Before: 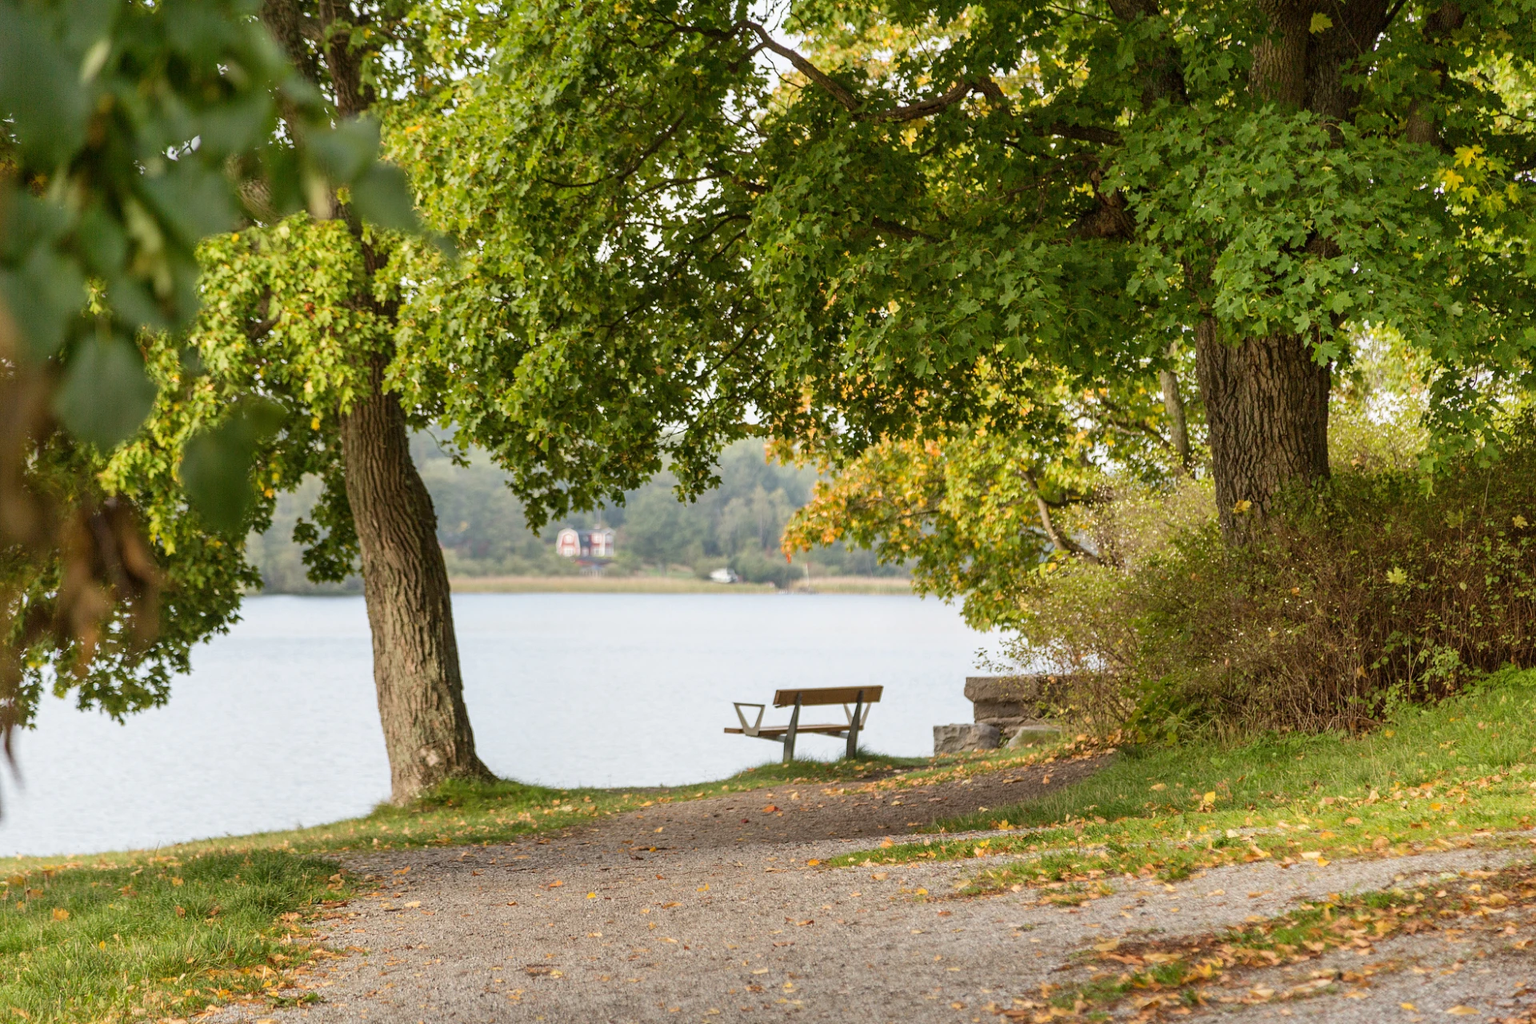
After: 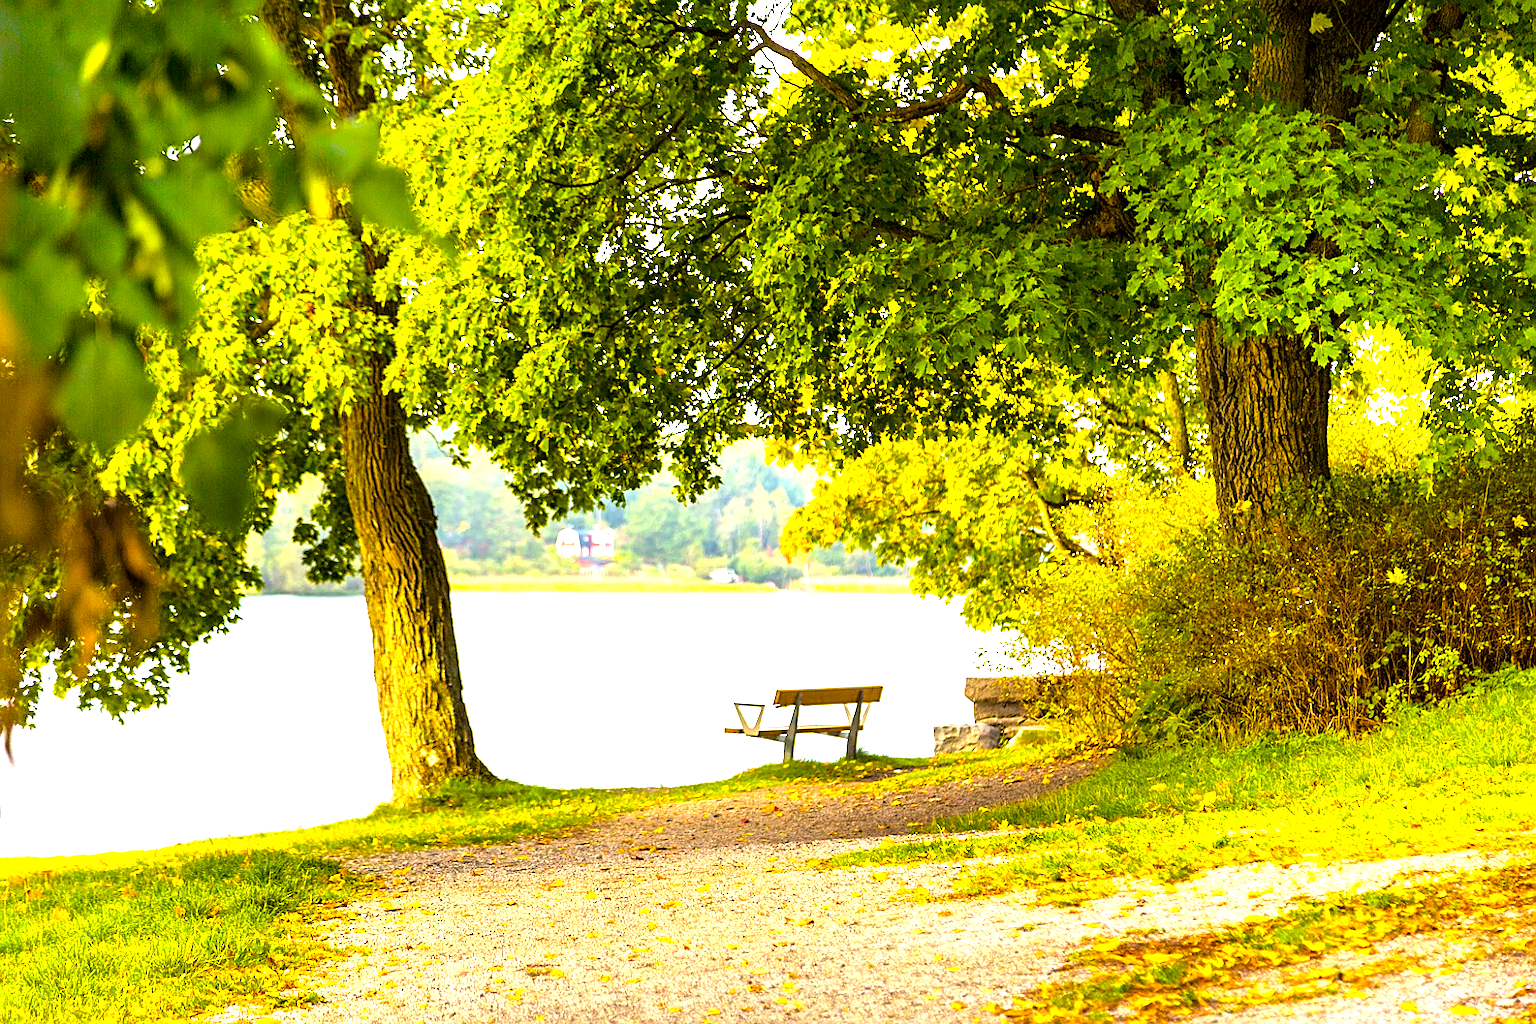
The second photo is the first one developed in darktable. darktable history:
exposure: compensate highlight preservation false
sharpen: on, module defaults
color balance rgb: global offset › luminance -0.27%, linear chroma grading › highlights 99.832%, linear chroma grading › global chroma 23.756%, perceptual saturation grading › global saturation 0.642%, perceptual brilliance grading › global brilliance 24.982%
tone equalizer: -8 EV -0.728 EV, -7 EV -0.68 EV, -6 EV -0.605 EV, -5 EV -0.361 EV, -3 EV 0.375 EV, -2 EV 0.6 EV, -1 EV 0.675 EV, +0 EV 0.775 EV
